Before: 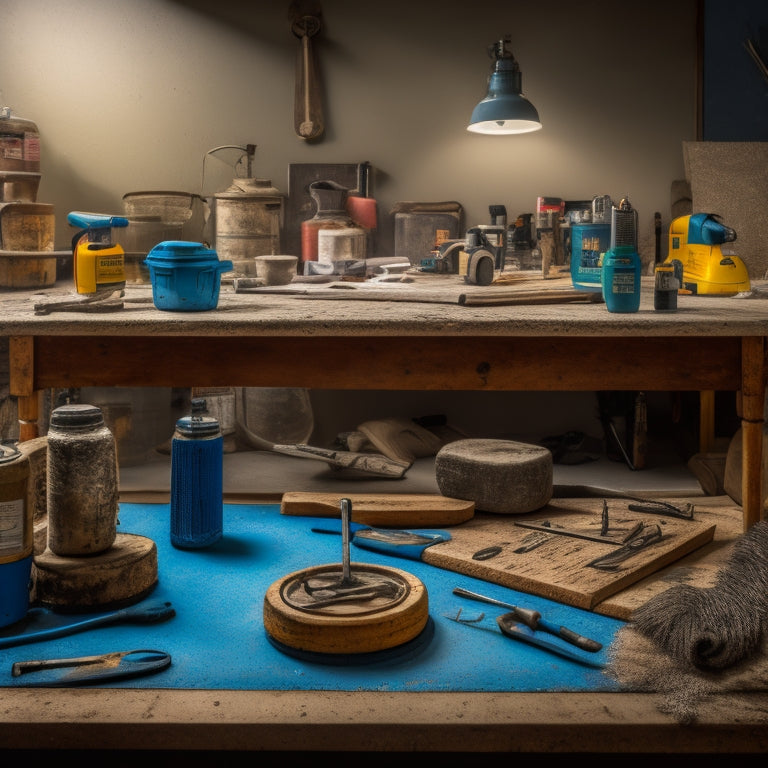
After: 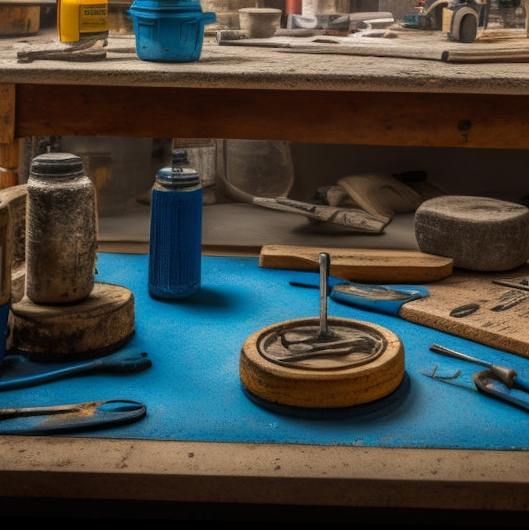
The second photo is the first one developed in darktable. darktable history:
crop and rotate: angle -1.21°, left 3.572%, top 32.398%, right 28.937%
